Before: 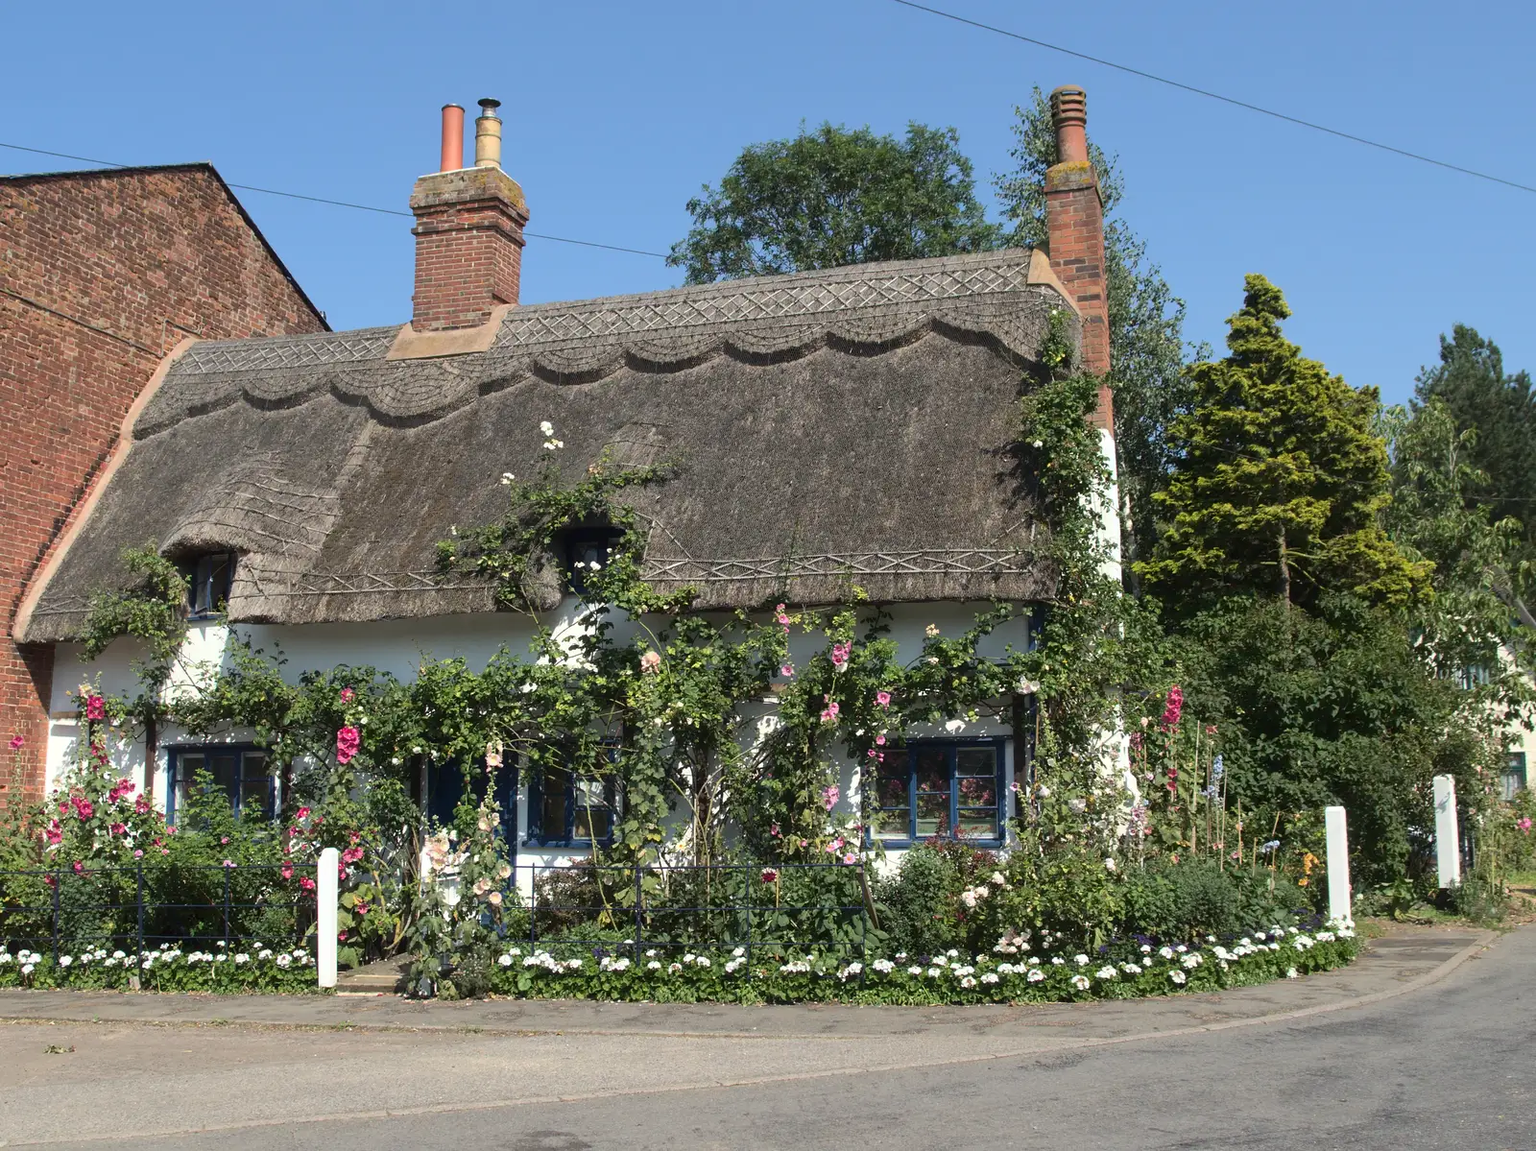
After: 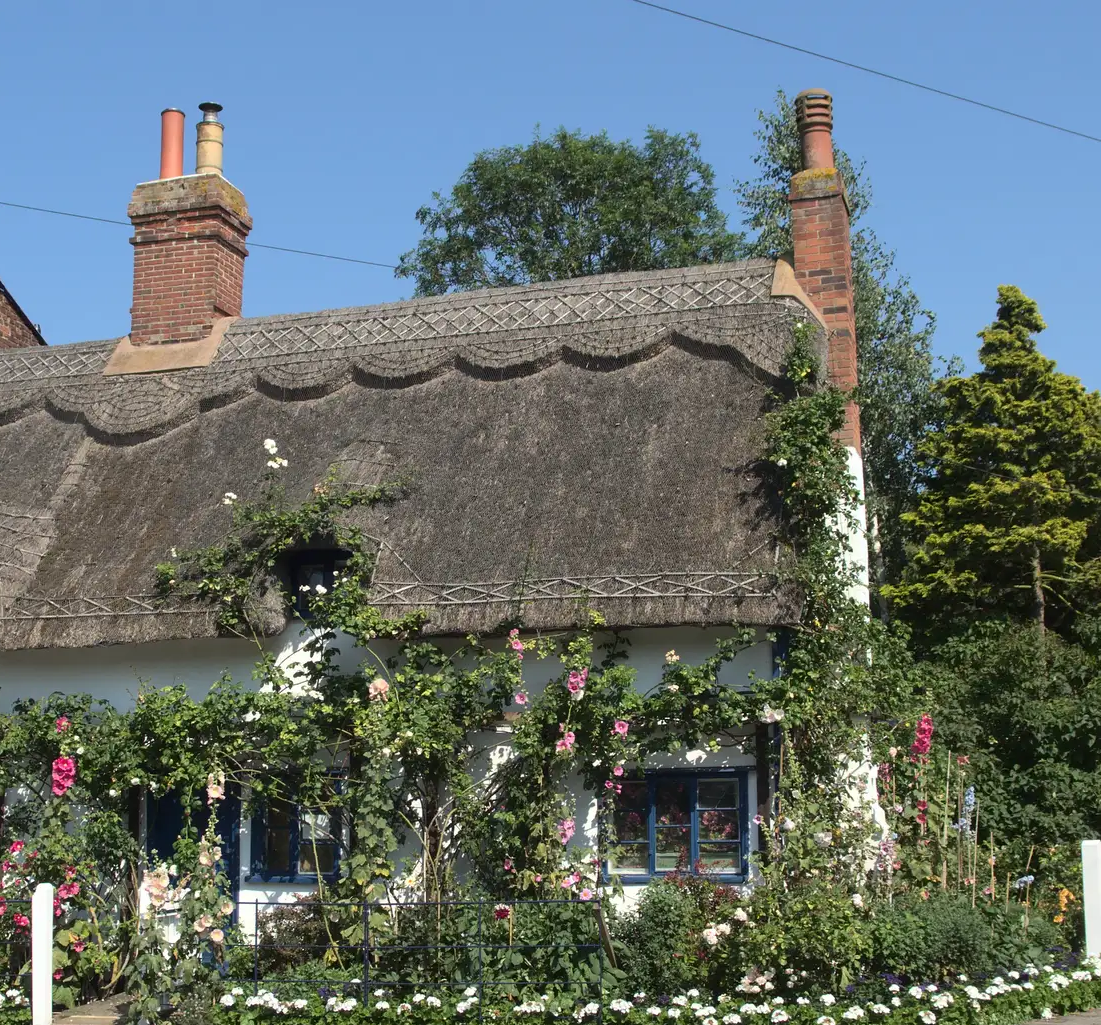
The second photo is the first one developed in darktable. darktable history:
crop: left 18.739%, right 12.405%, bottom 14.461%
